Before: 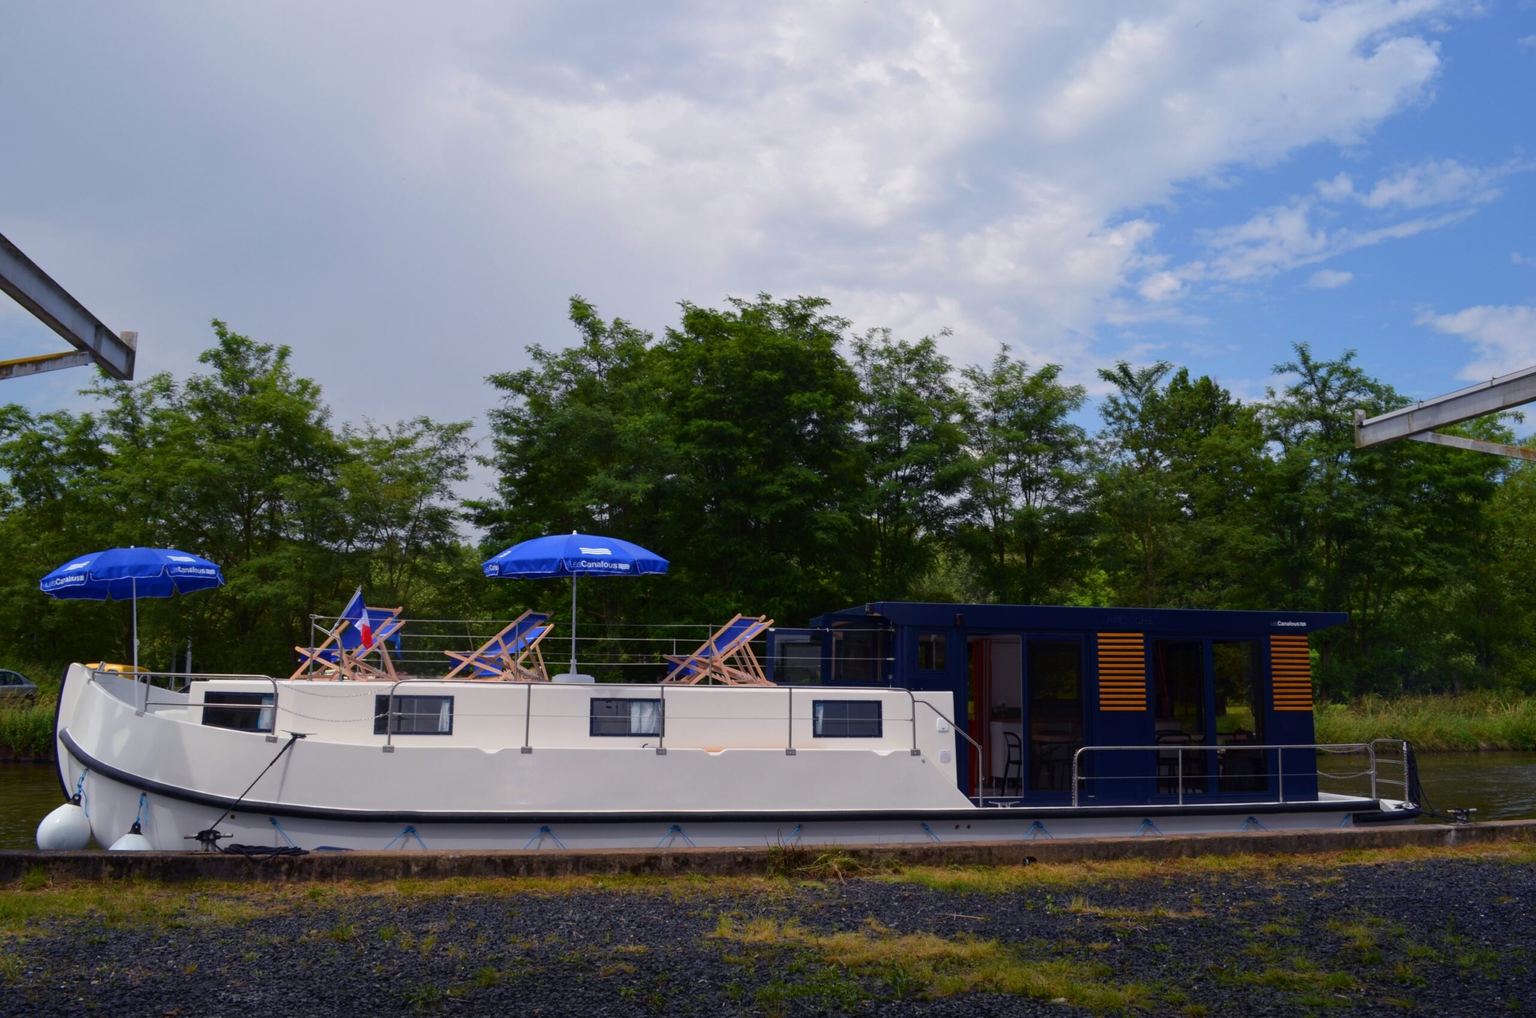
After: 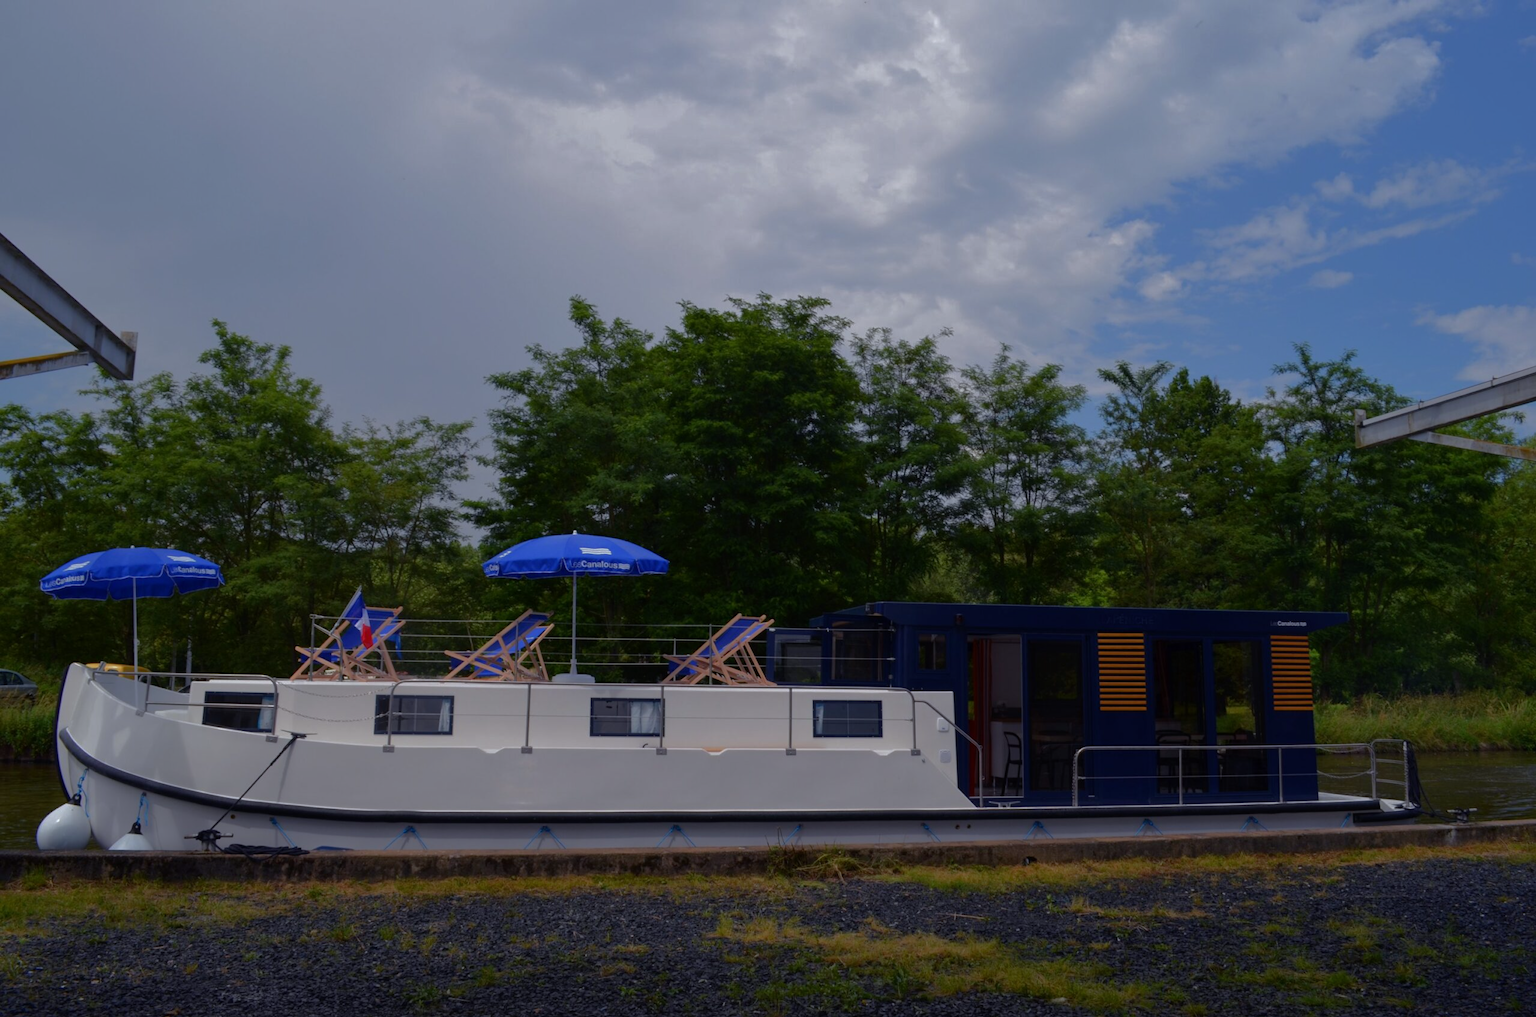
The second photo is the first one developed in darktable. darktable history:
white balance: red 0.976, blue 1.04
base curve: curves: ch0 [(0, 0) (0.826, 0.587) (1, 1)]
